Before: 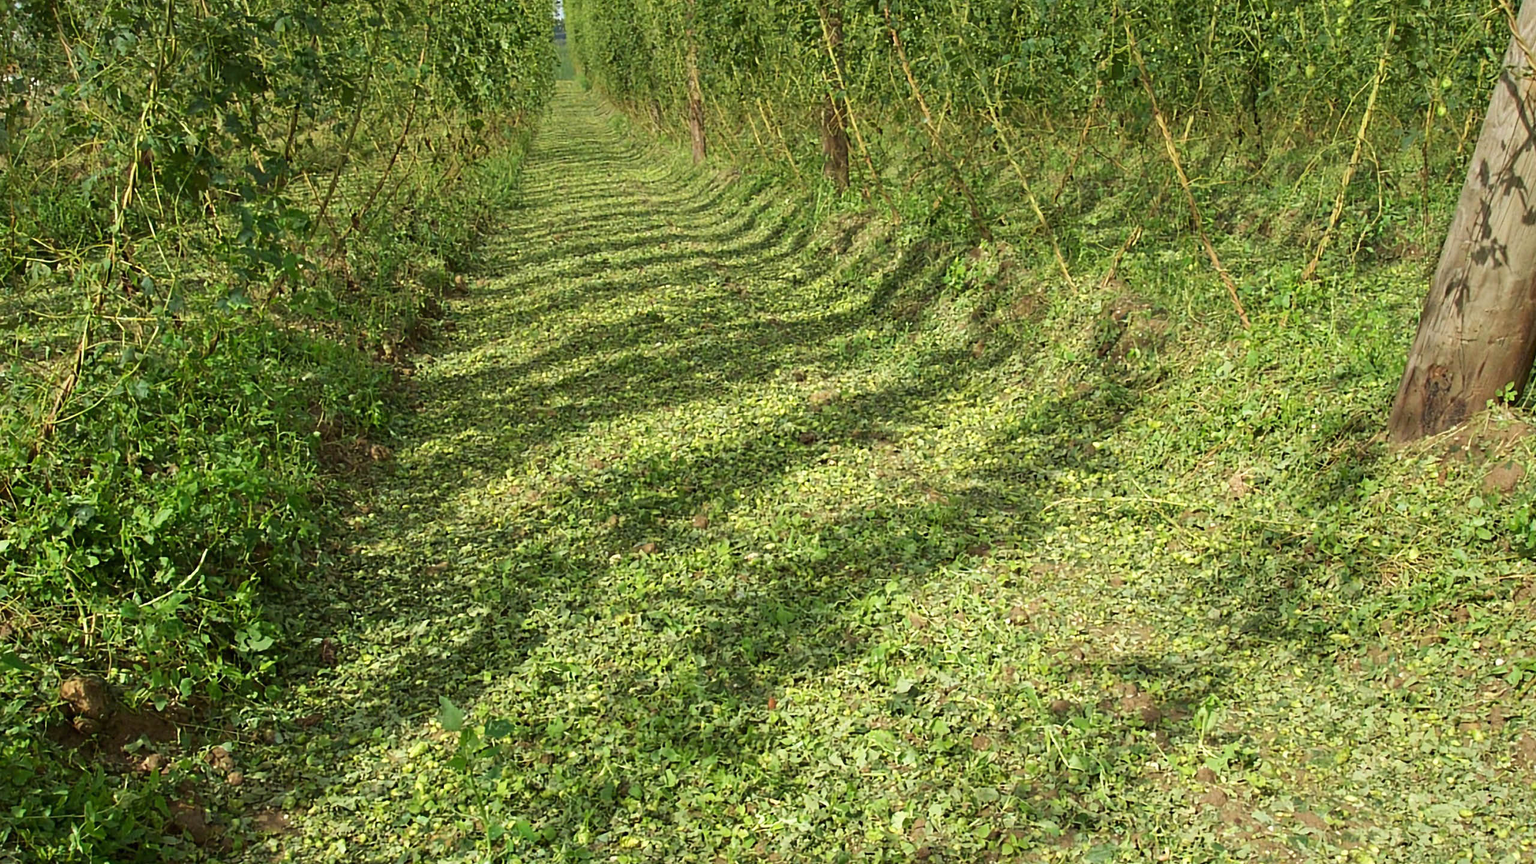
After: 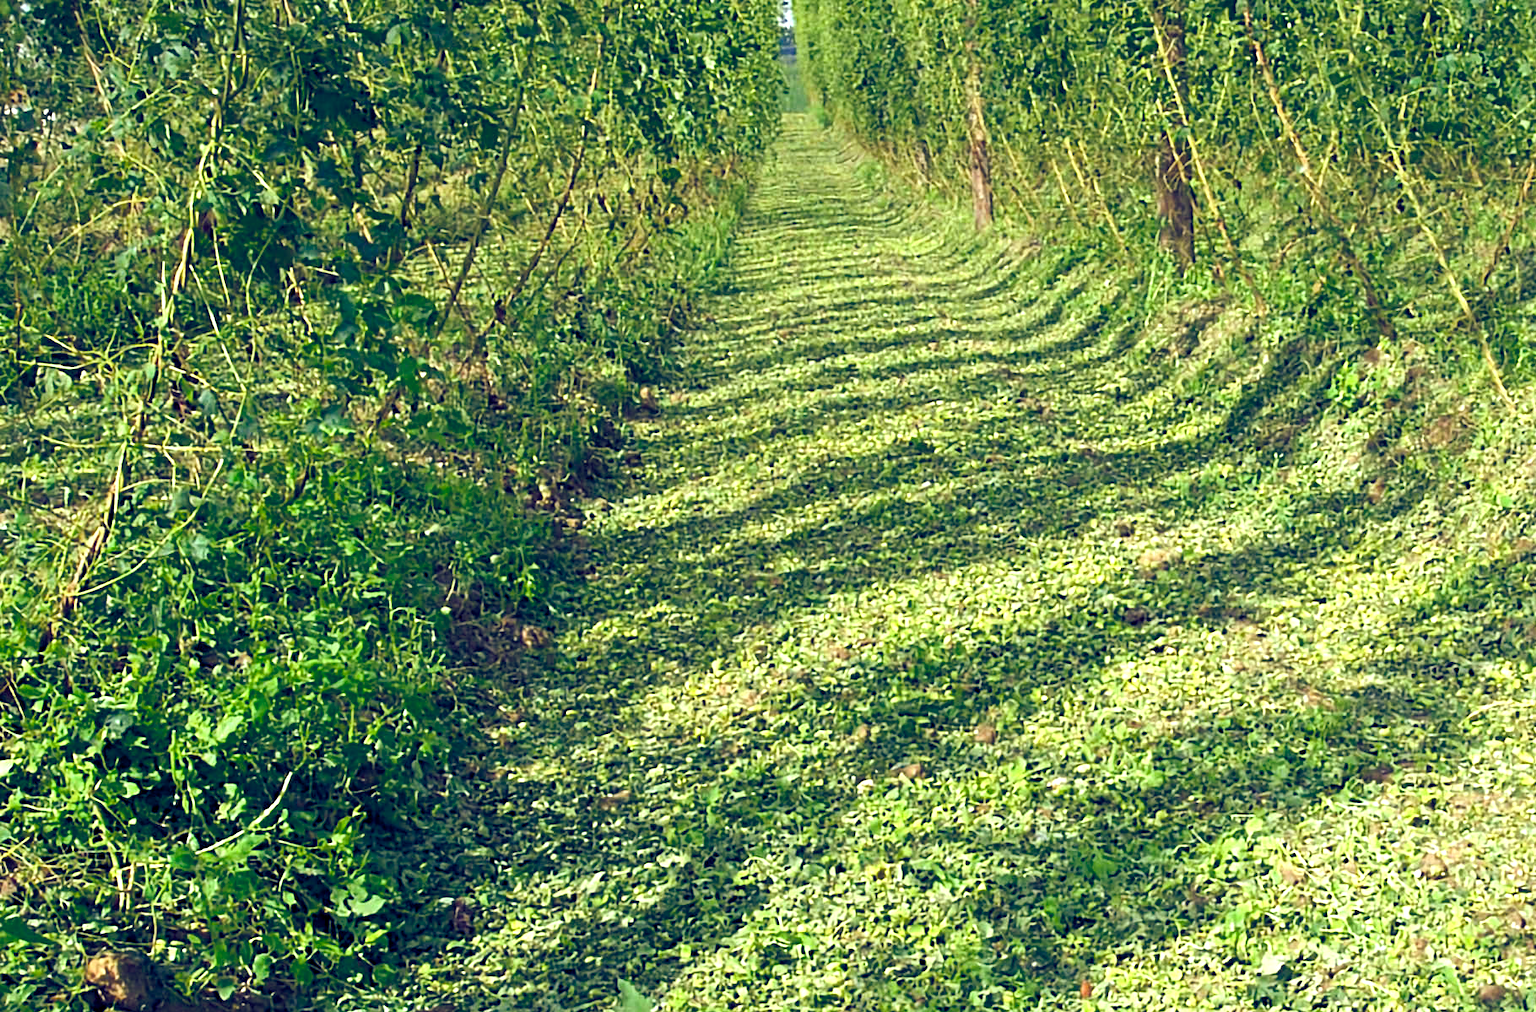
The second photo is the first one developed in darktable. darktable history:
color balance rgb: shadows lift › luminance -41.13%, shadows lift › chroma 14.13%, shadows lift › hue 260°, power › luminance -3.76%, power › chroma 0.56%, power › hue 40.37°, highlights gain › luminance 16.81%, highlights gain › chroma 2.94%, highlights gain › hue 260°, global offset › luminance -0.29%, global offset › chroma 0.31%, global offset › hue 260°, perceptual saturation grading › global saturation 20%, perceptual saturation grading › highlights -13.92%, perceptual saturation grading › shadows 50%
crop: right 28.885%, bottom 16.626%
exposure: black level correction -0.002, exposure 0.54 EV, compensate highlight preservation false
